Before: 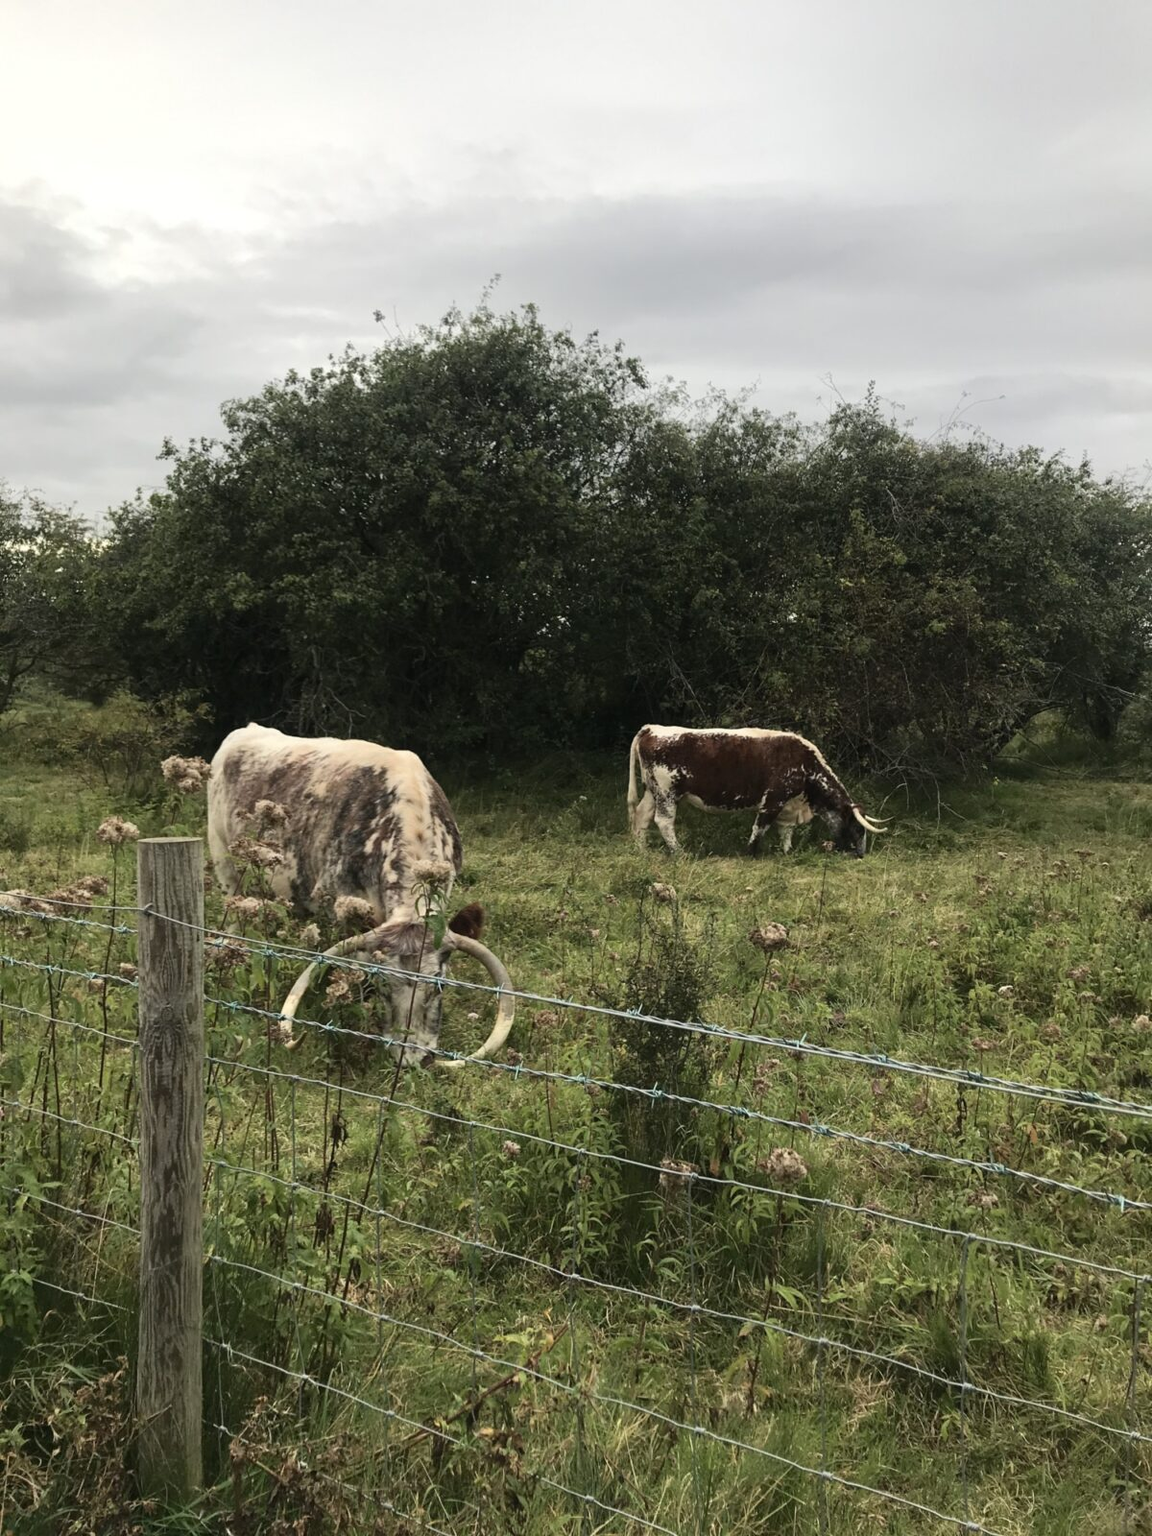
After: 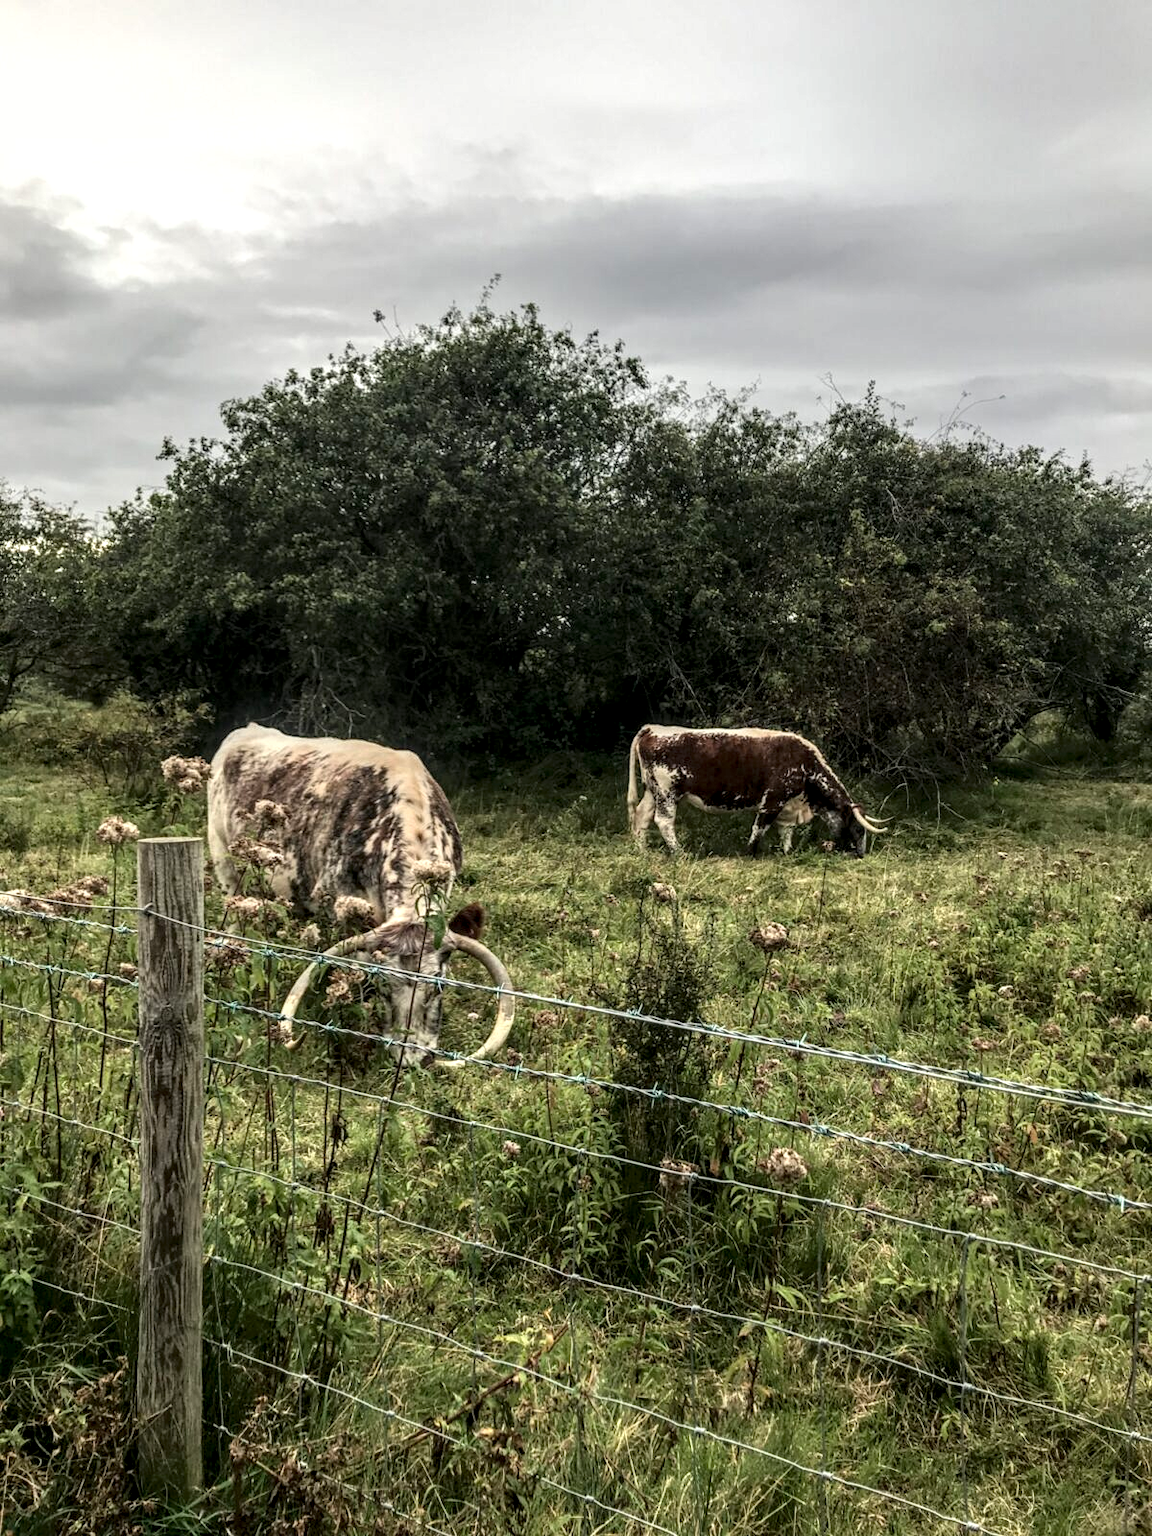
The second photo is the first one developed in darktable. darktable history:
local contrast: highlights 0%, shadows 0%, detail 182%
tone equalizer: on, module defaults
